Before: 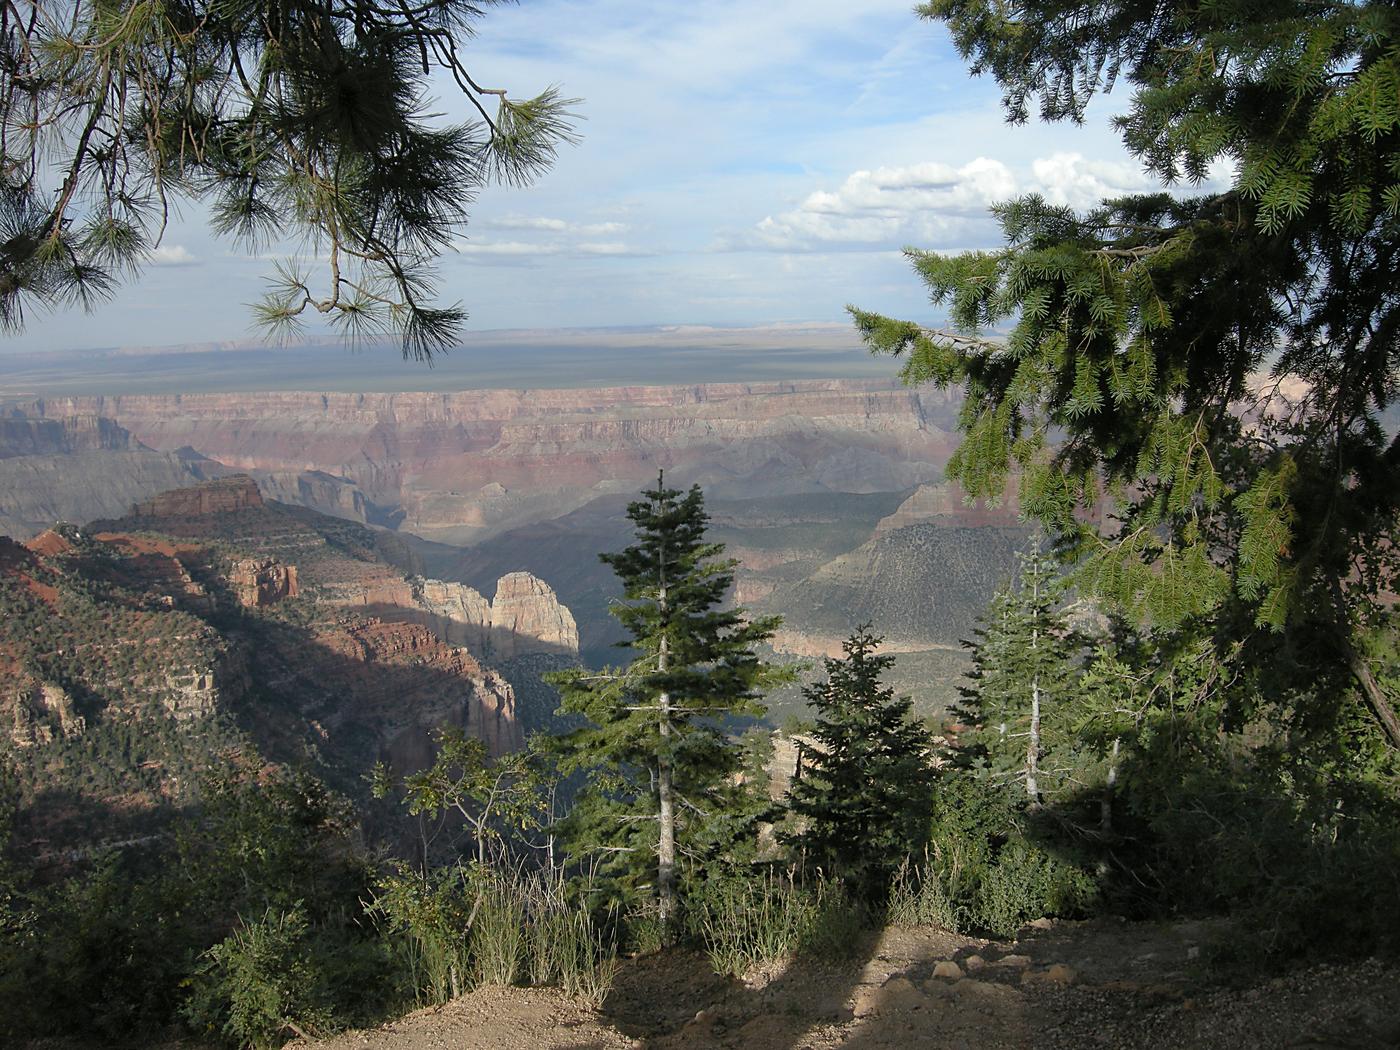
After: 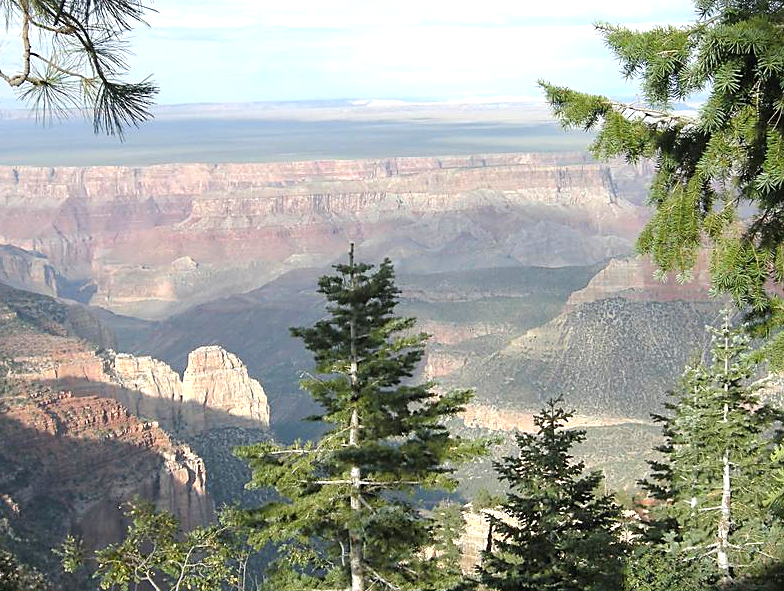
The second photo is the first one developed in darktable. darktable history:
crop and rotate: left 22.142%, top 21.53%, right 21.792%, bottom 22.103%
sharpen: amount 0.2
exposure: black level correction 0, exposure 1 EV, compensate highlight preservation false
